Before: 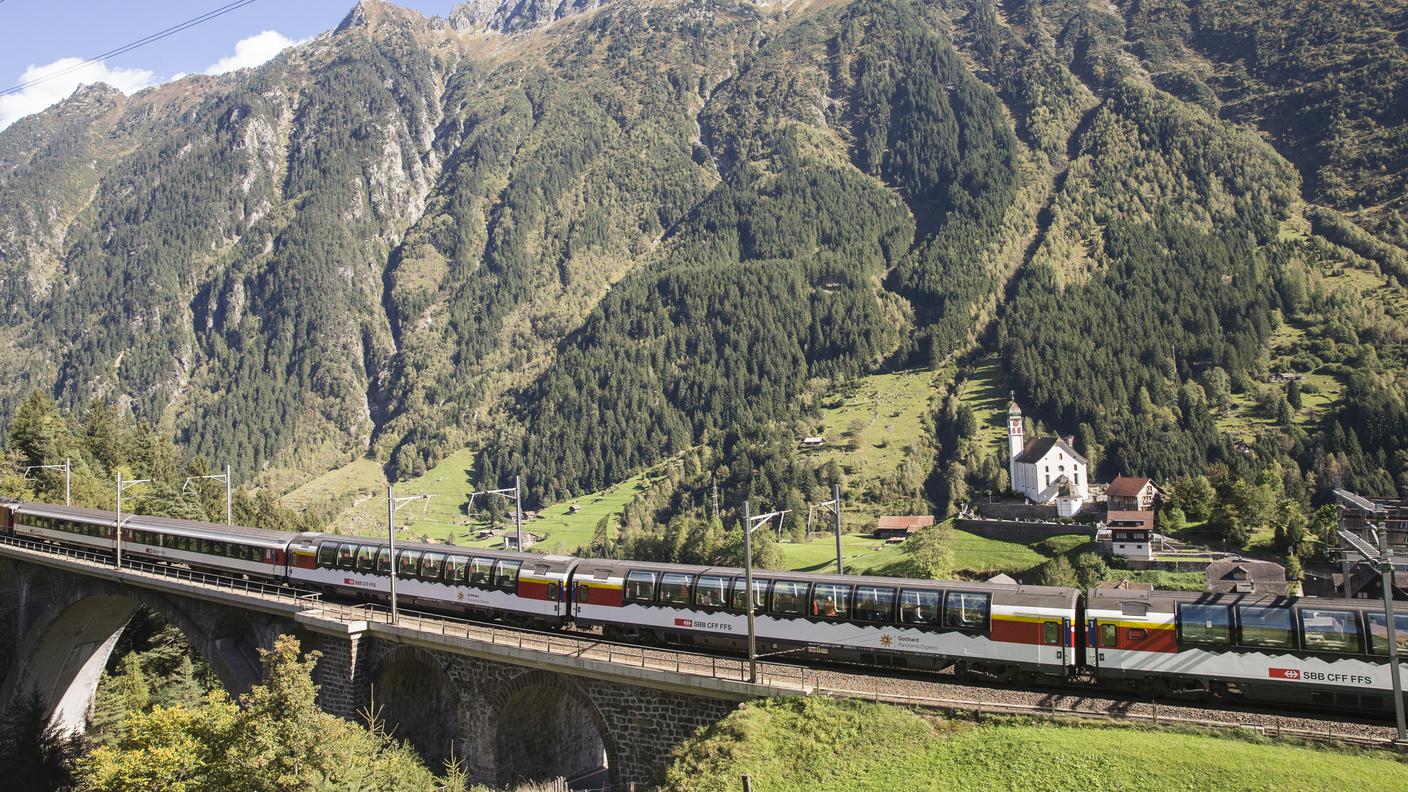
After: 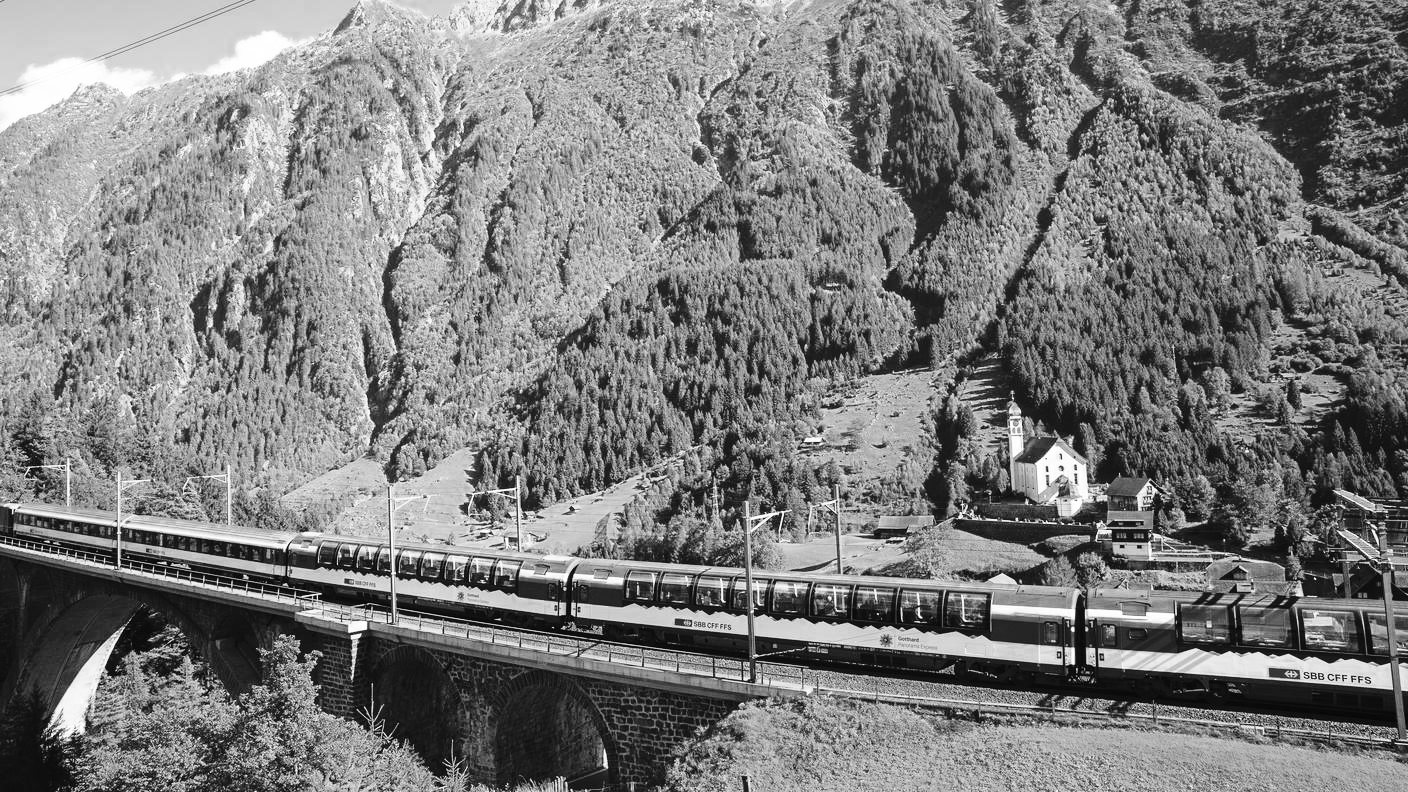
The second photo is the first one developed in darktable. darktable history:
color zones: curves: ch0 [(0.002, 0.429) (0.121, 0.212) (0.198, 0.113) (0.276, 0.344) (0.331, 0.541) (0.41, 0.56) (0.482, 0.289) (0.619, 0.227) (0.721, 0.18) (0.821, 0.435) (0.928, 0.555) (1, 0.587)]; ch1 [(0, 0) (0.143, 0) (0.286, 0) (0.429, 0) (0.571, 0) (0.714, 0) (0.857, 0)]
base curve: curves: ch0 [(0, 0) (0.04, 0.03) (0.133, 0.232) (0.448, 0.748) (0.843, 0.968) (1, 1)], preserve colors none
